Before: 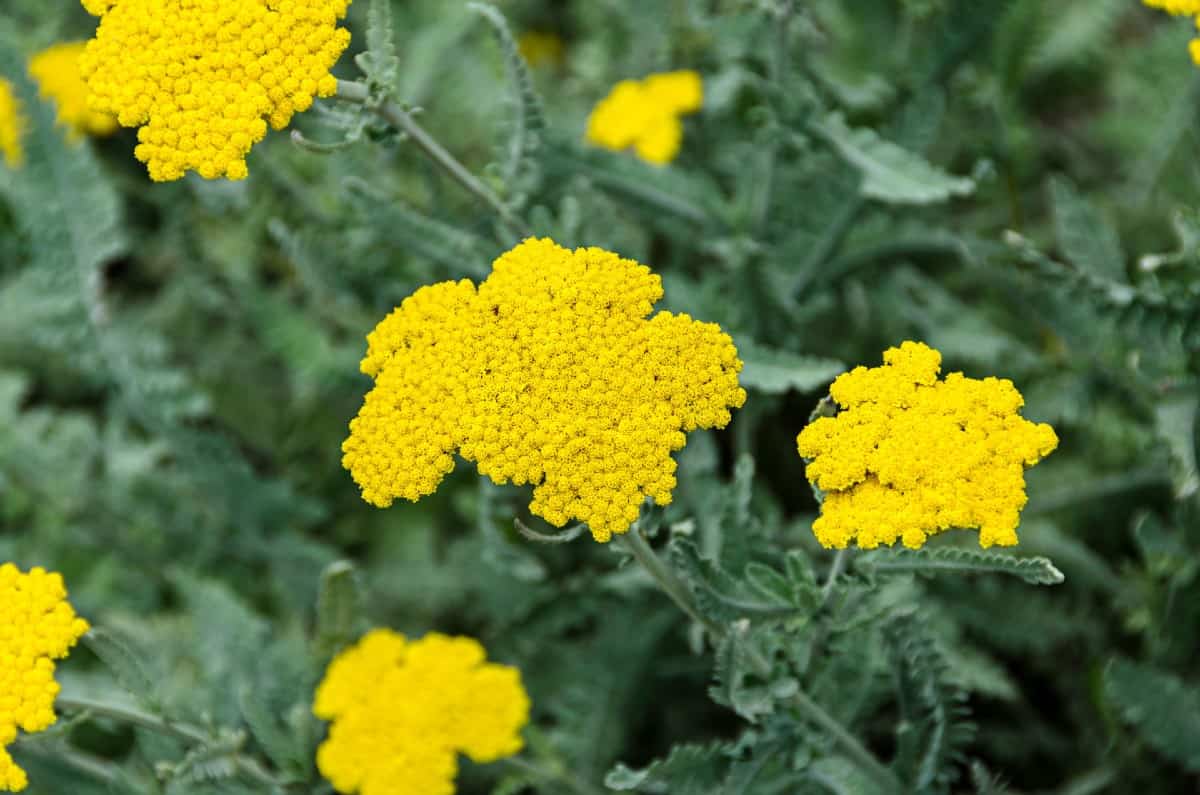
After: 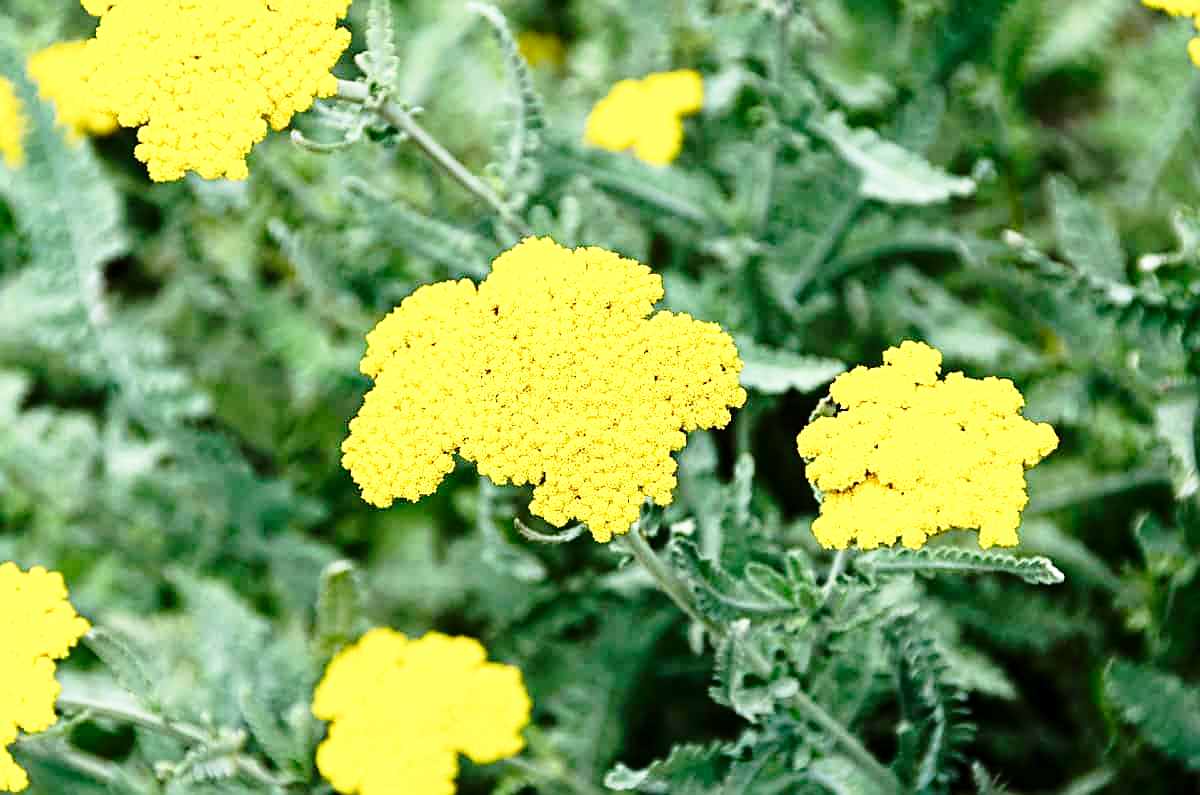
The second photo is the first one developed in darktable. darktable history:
base curve: curves: ch0 [(0, 0) (0.028, 0.03) (0.121, 0.232) (0.46, 0.748) (0.859, 0.968) (1, 1)], preserve colors none
sharpen: on, module defaults
shadows and highlights: shadows -28.8, highlights 29.44
exposure: exposure 0.566 EV, compensate highlight preservation false
contrast brightness saturation: brightness -0.093
